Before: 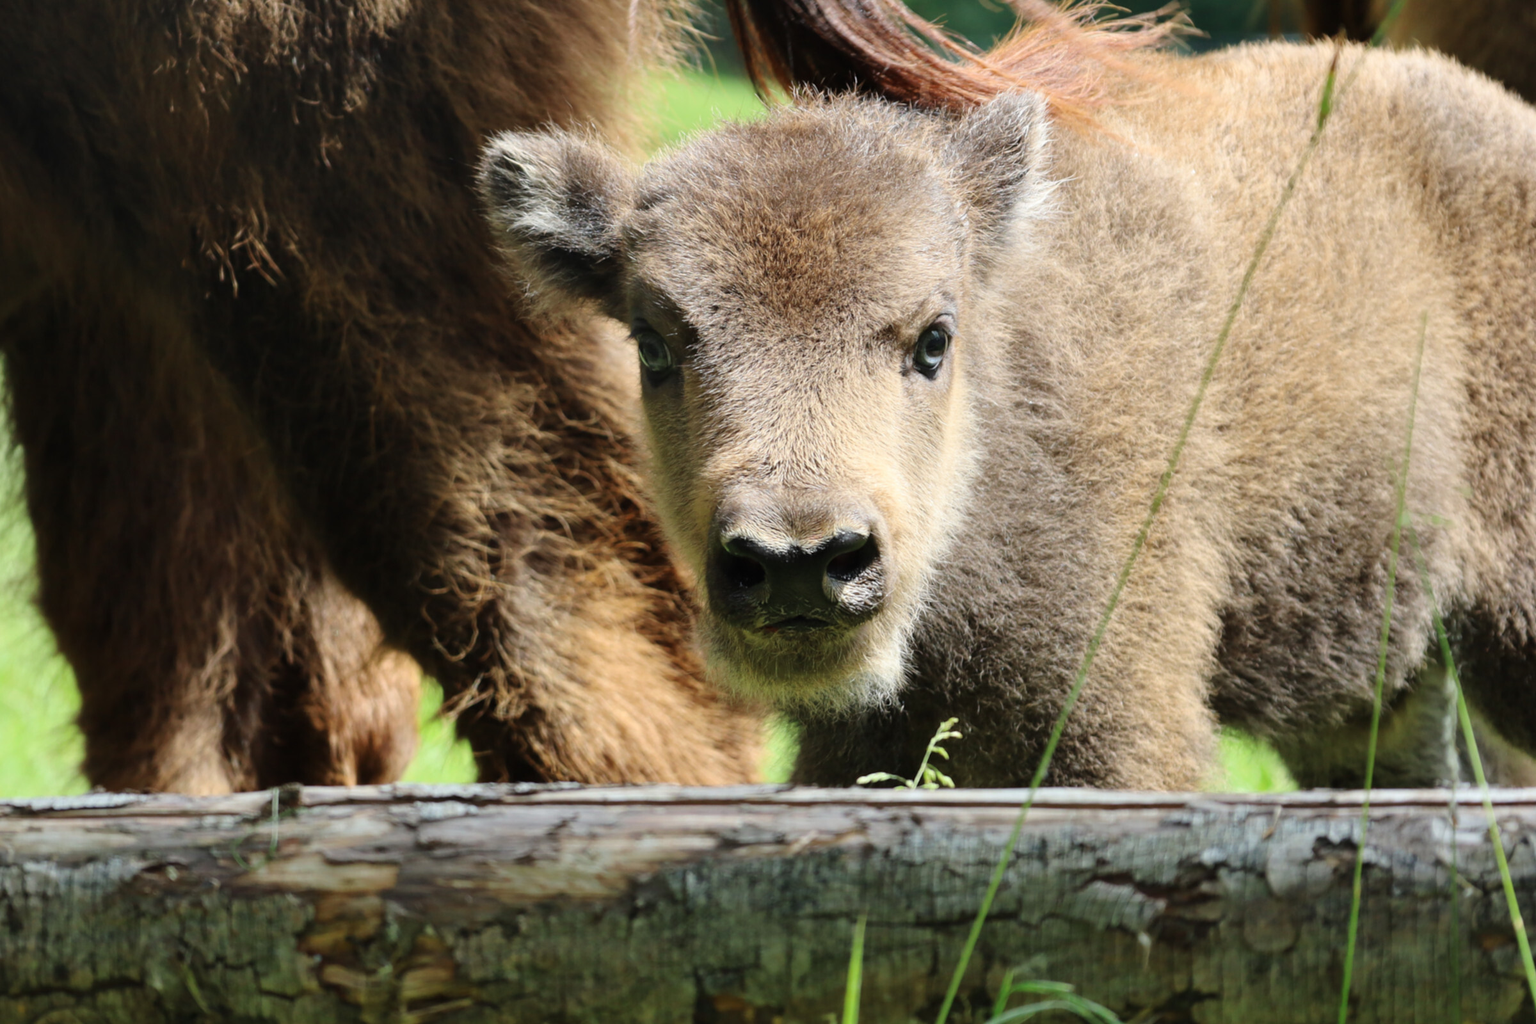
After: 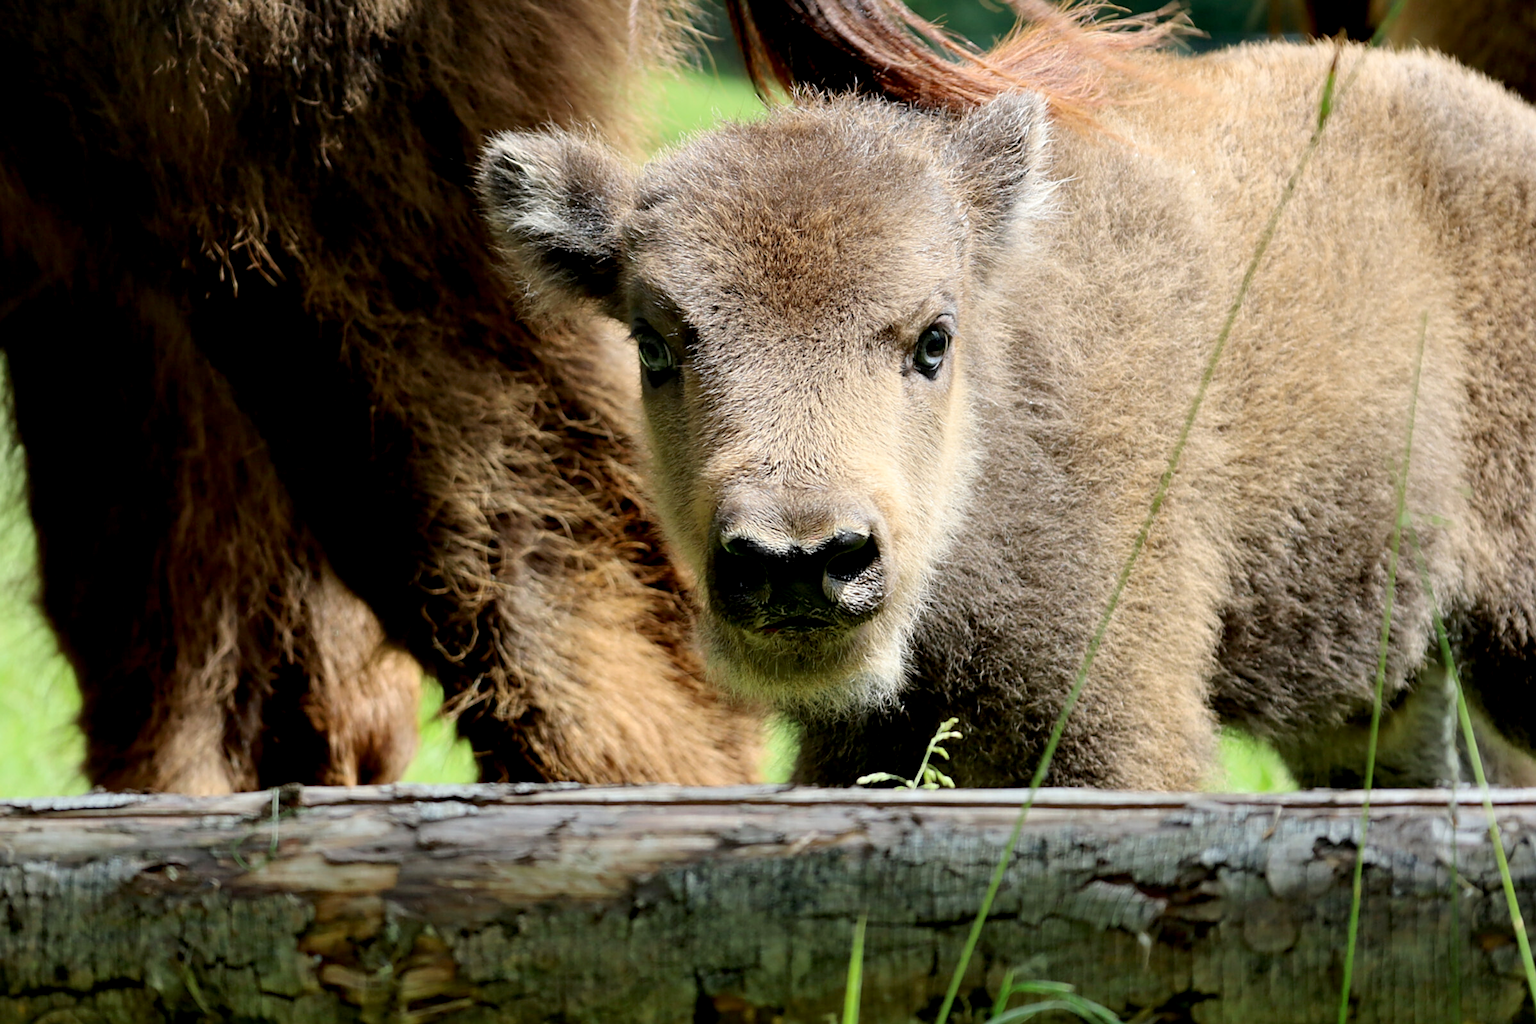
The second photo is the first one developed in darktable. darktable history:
exposure: black level correction 0.01, exposure 0.014 EV, compensate highlight preservation false
sharpen: on, module defaults
